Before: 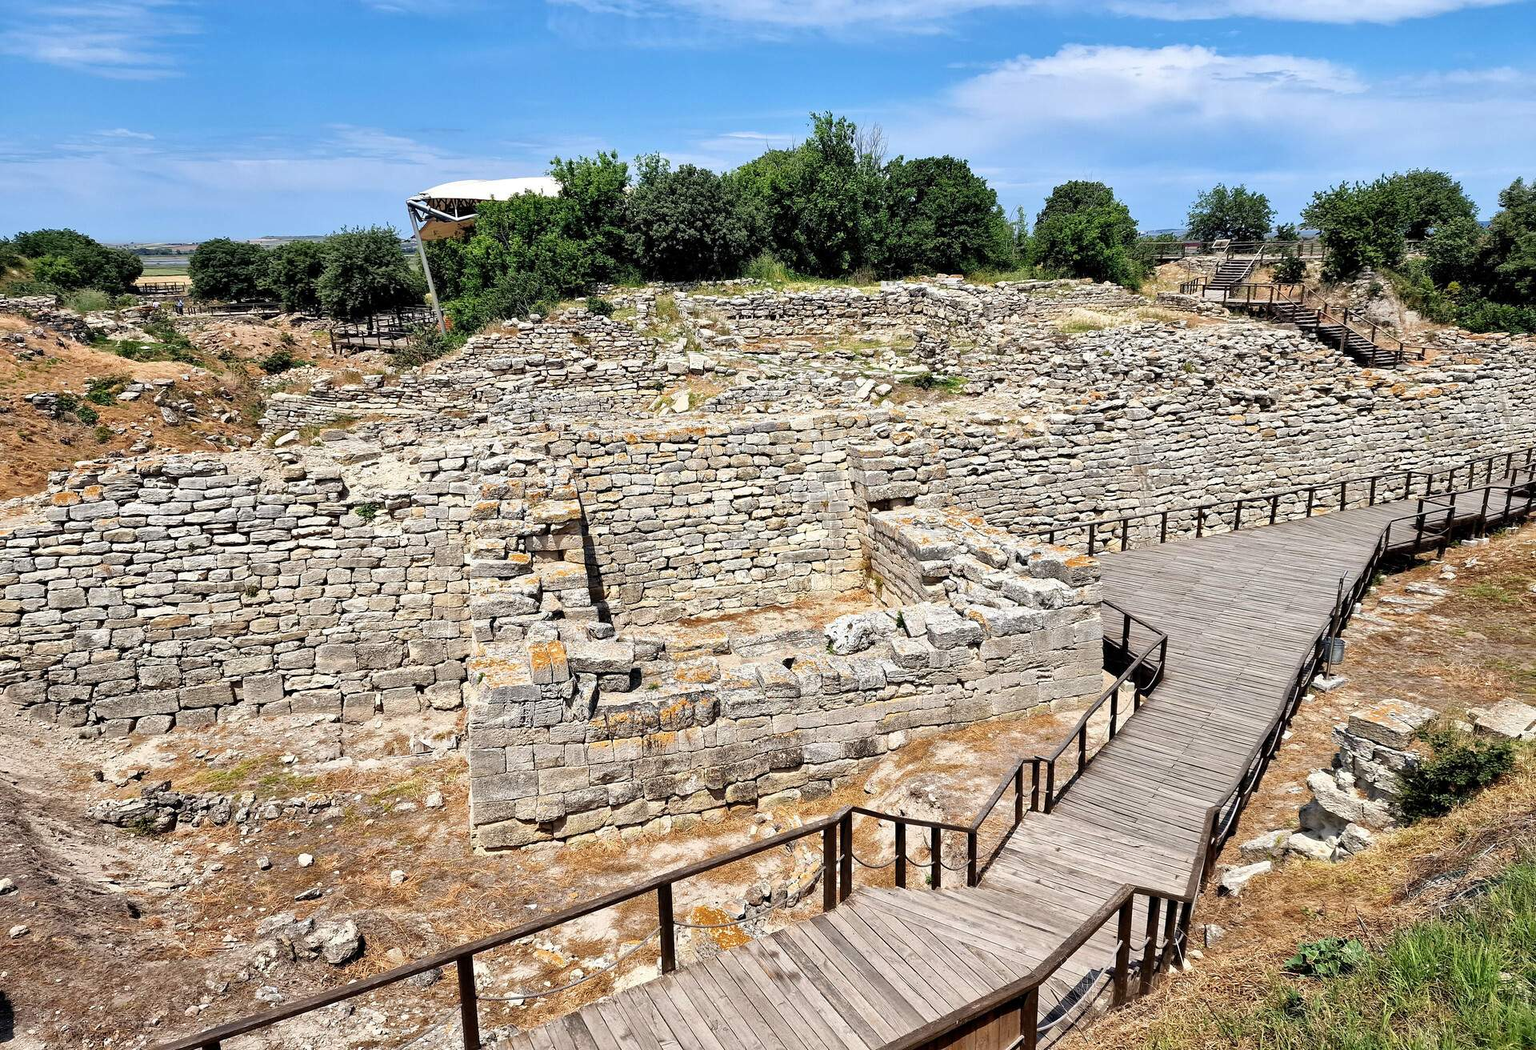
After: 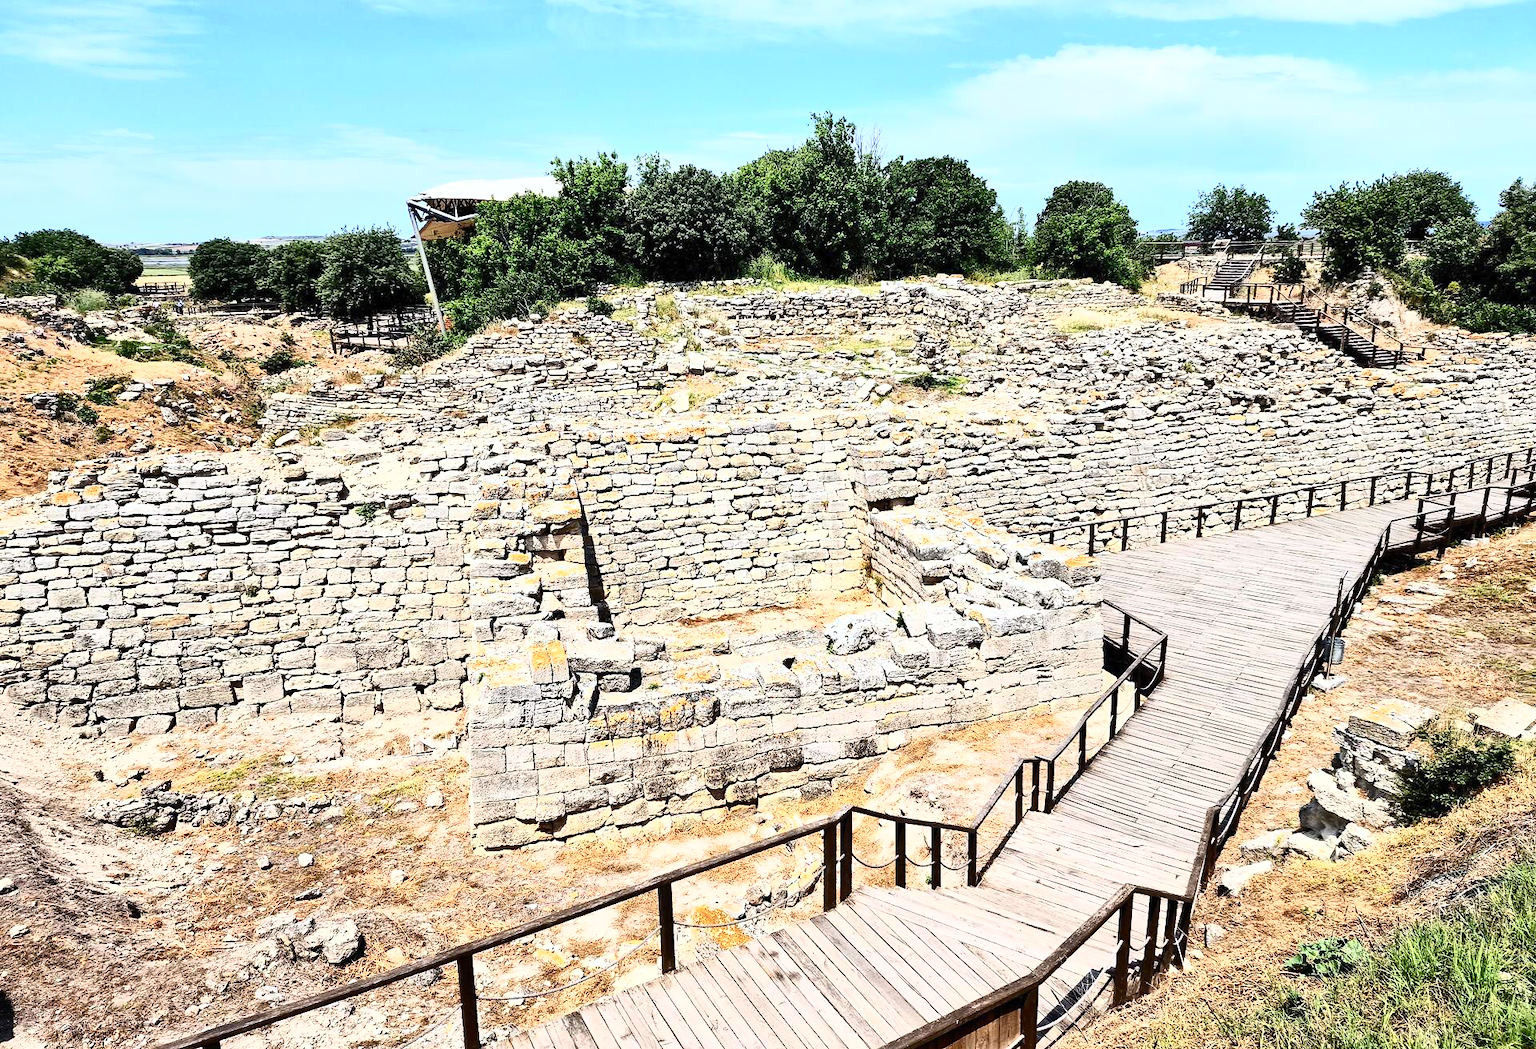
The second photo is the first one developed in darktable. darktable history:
contrast brightness saturation: contrast 0.62, brightness 0.34, saturation 0.14
white balance: red 0.988, blue 1.017
